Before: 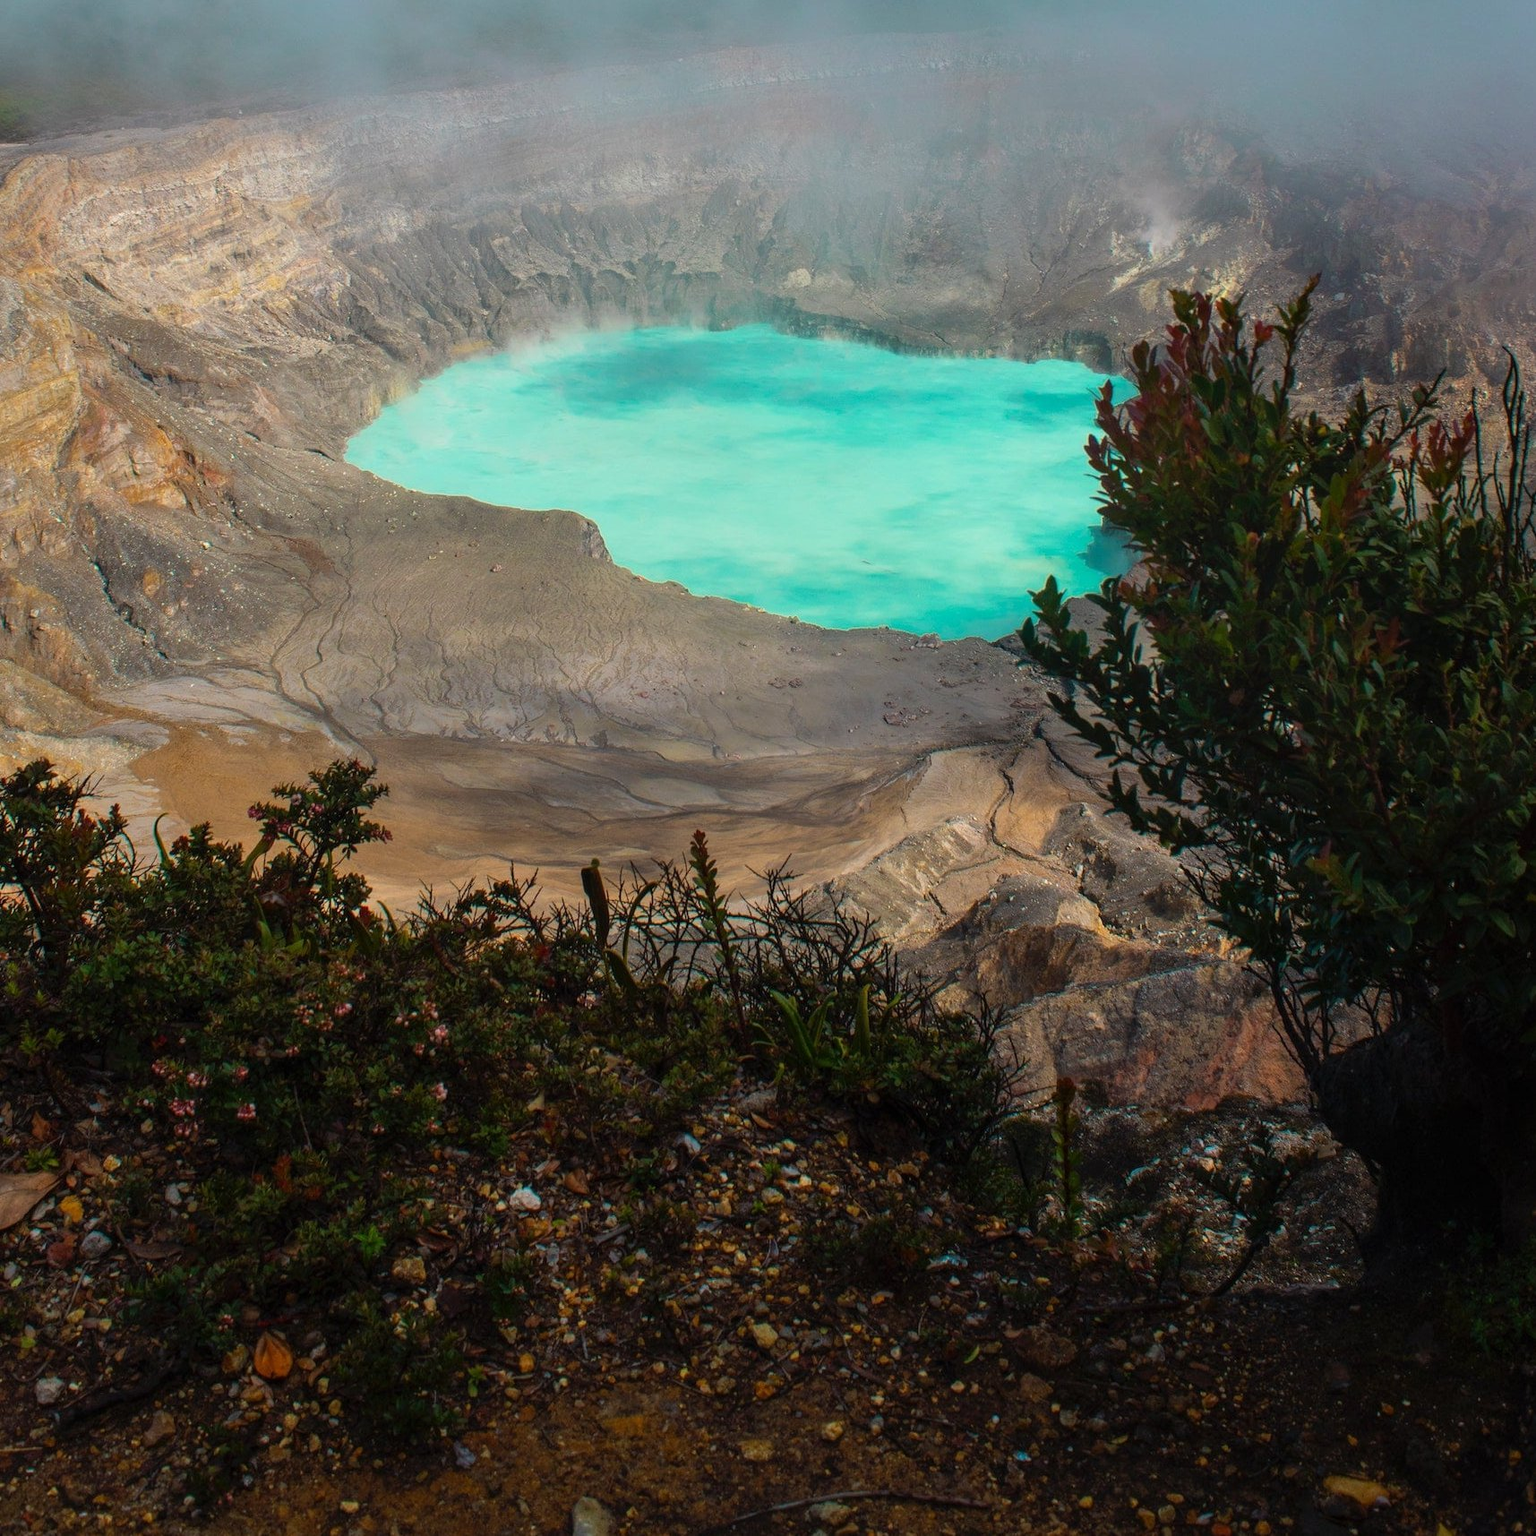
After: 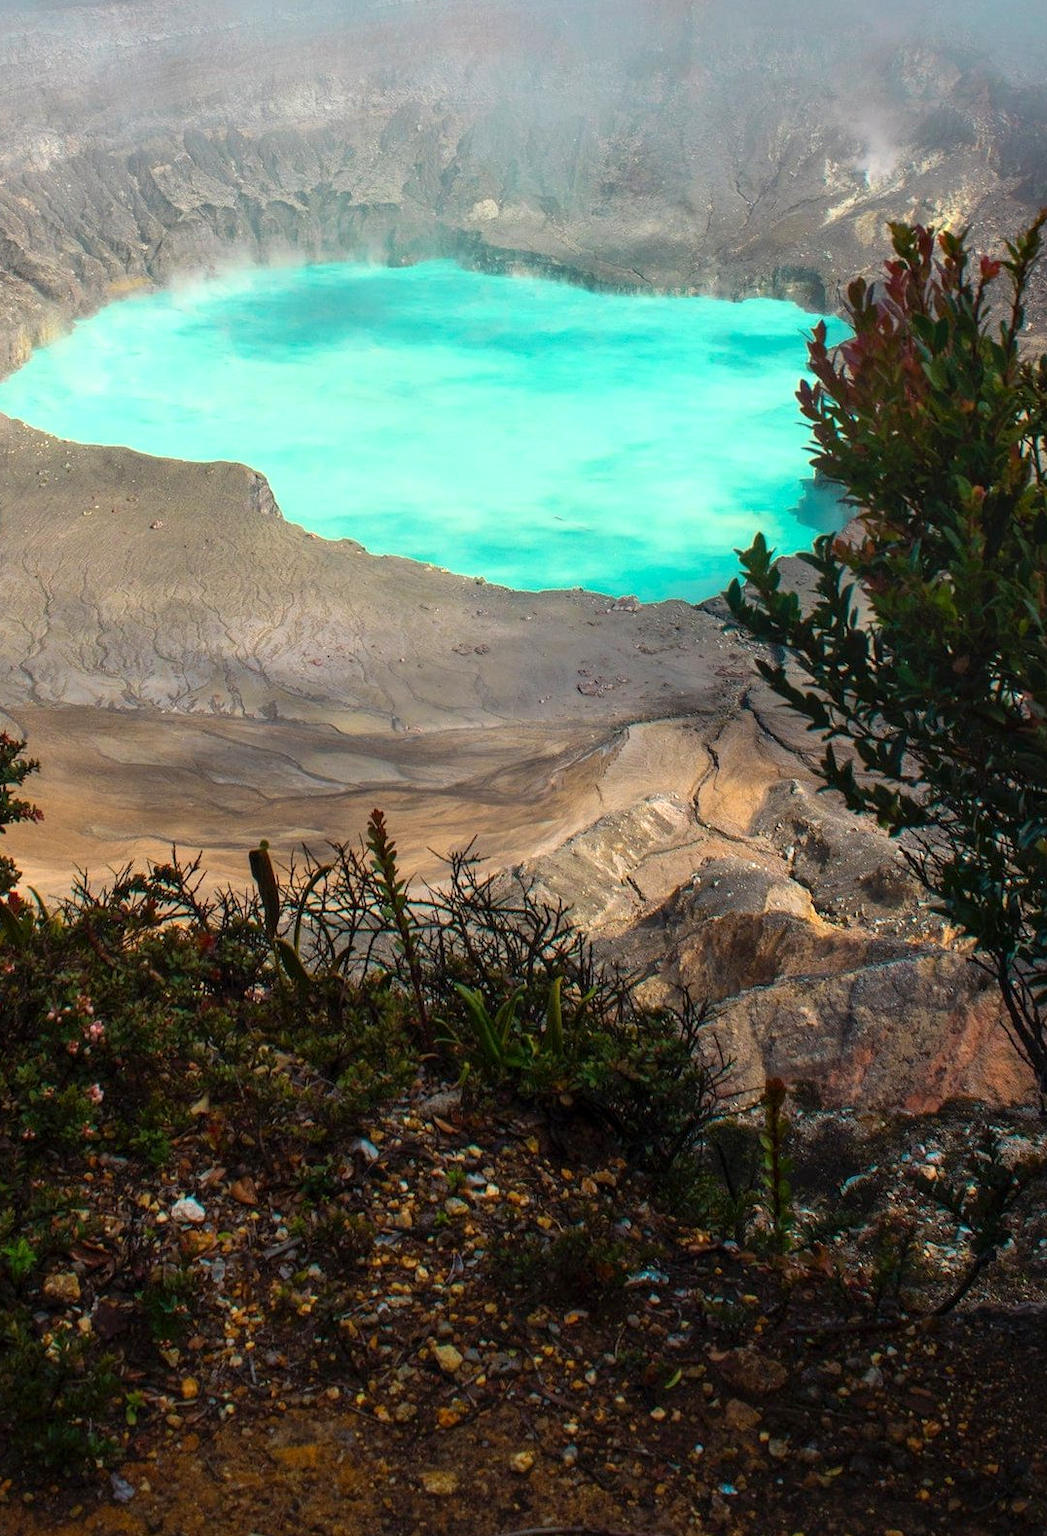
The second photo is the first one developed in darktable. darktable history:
exposure: black level correction 0.001, exposure 0.499 EV, compensate exposure bias true, compensate highlight preservation false
crop and rotate: left 22.945%, top 5.643%, right 14.21%, bottom 2.268%
